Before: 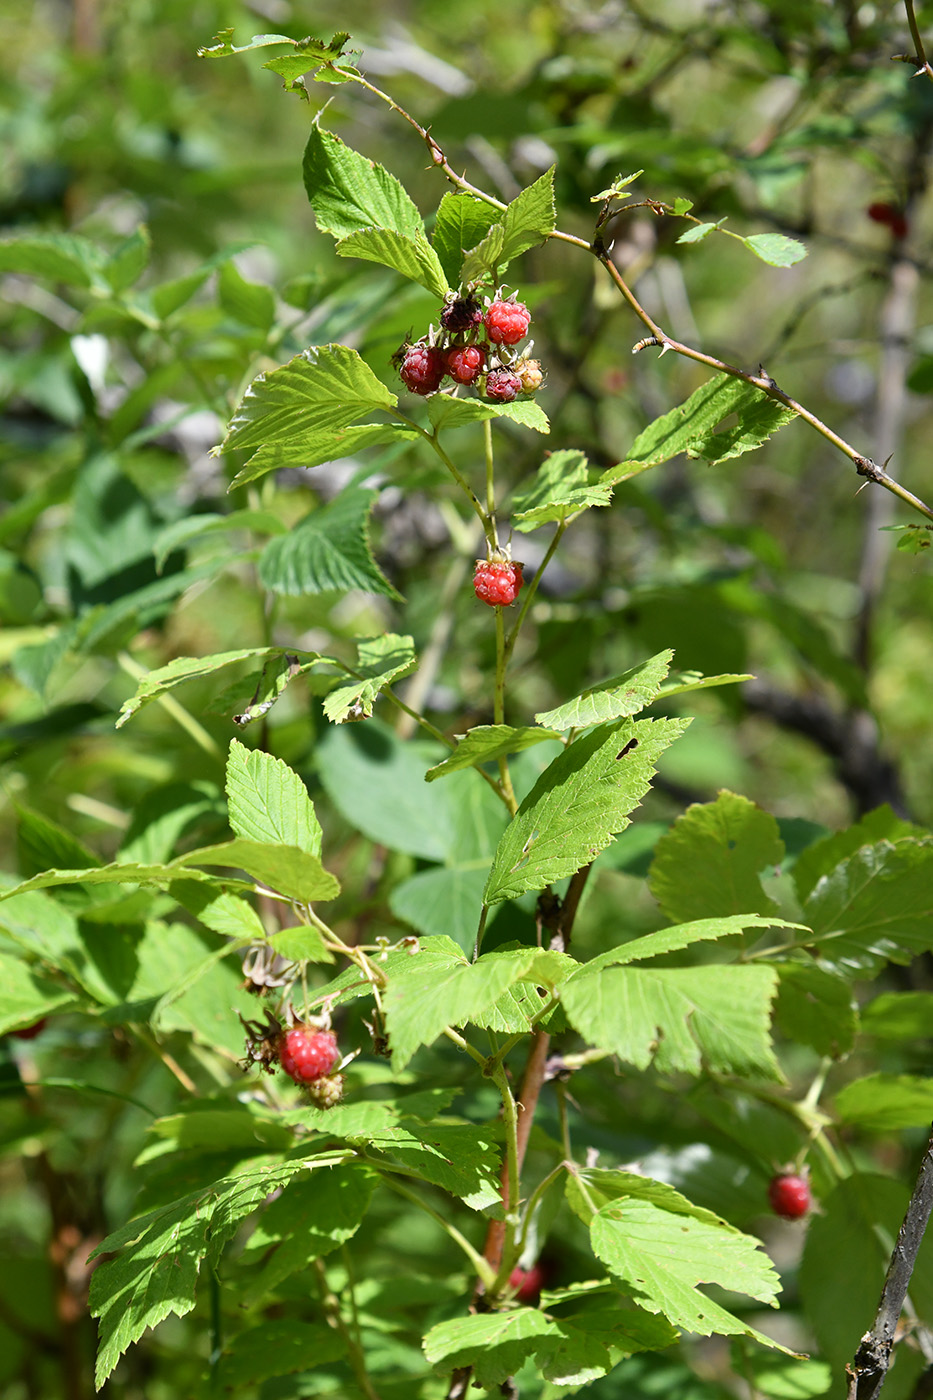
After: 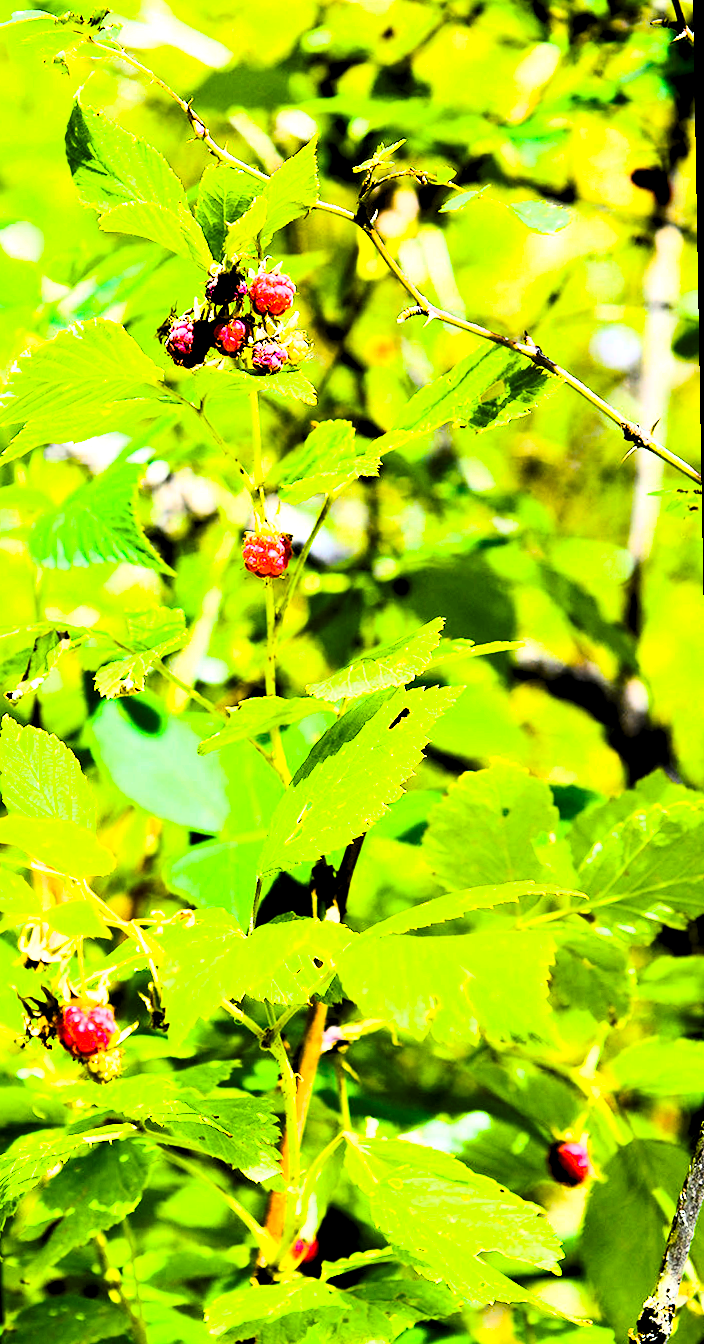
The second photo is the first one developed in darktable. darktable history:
crop and rotate: left 24.6%
color balance rgb: linear chroma grading › global chroma 25%, perceptual saturation grading › global saturation 40%, perceptual saturation grading › highlights -50%, perceptual saturation grading › shadows 30%, perceptual brilliance grading › global brilliance 25%, global vibrance 60%
contrast brightness saturation: contrast 0.28
rotate and perspective: rotation -1°, crop left 0.011, crop right 0.989, crop top 0.025, crop bottom 0.975
exposure: exposure -0.05 EV
levels: levels [0.073, 0.497, 0.972]
rgb curve: curves: ch0 [(0, 0) (0.21, 0.15) (0.24, 0.21) (0.5, 0.75) (0.75, 0.96) (0.89, 0.99) (1, 1)]; ch1 [(0, 0.02) (0.21, 0.13) (0.25, 0.2) (0.5, 0.67) (0.75, 0.9) (0.89, 0.97) (1, 1)]; ch2 [(0, 0.02) (0.21, 0.13) (0.25, 0.2) (0.5, 0.67) (0.75, 0.9) (0.89, 0.97) (1, 1)], compensate middle gray true
